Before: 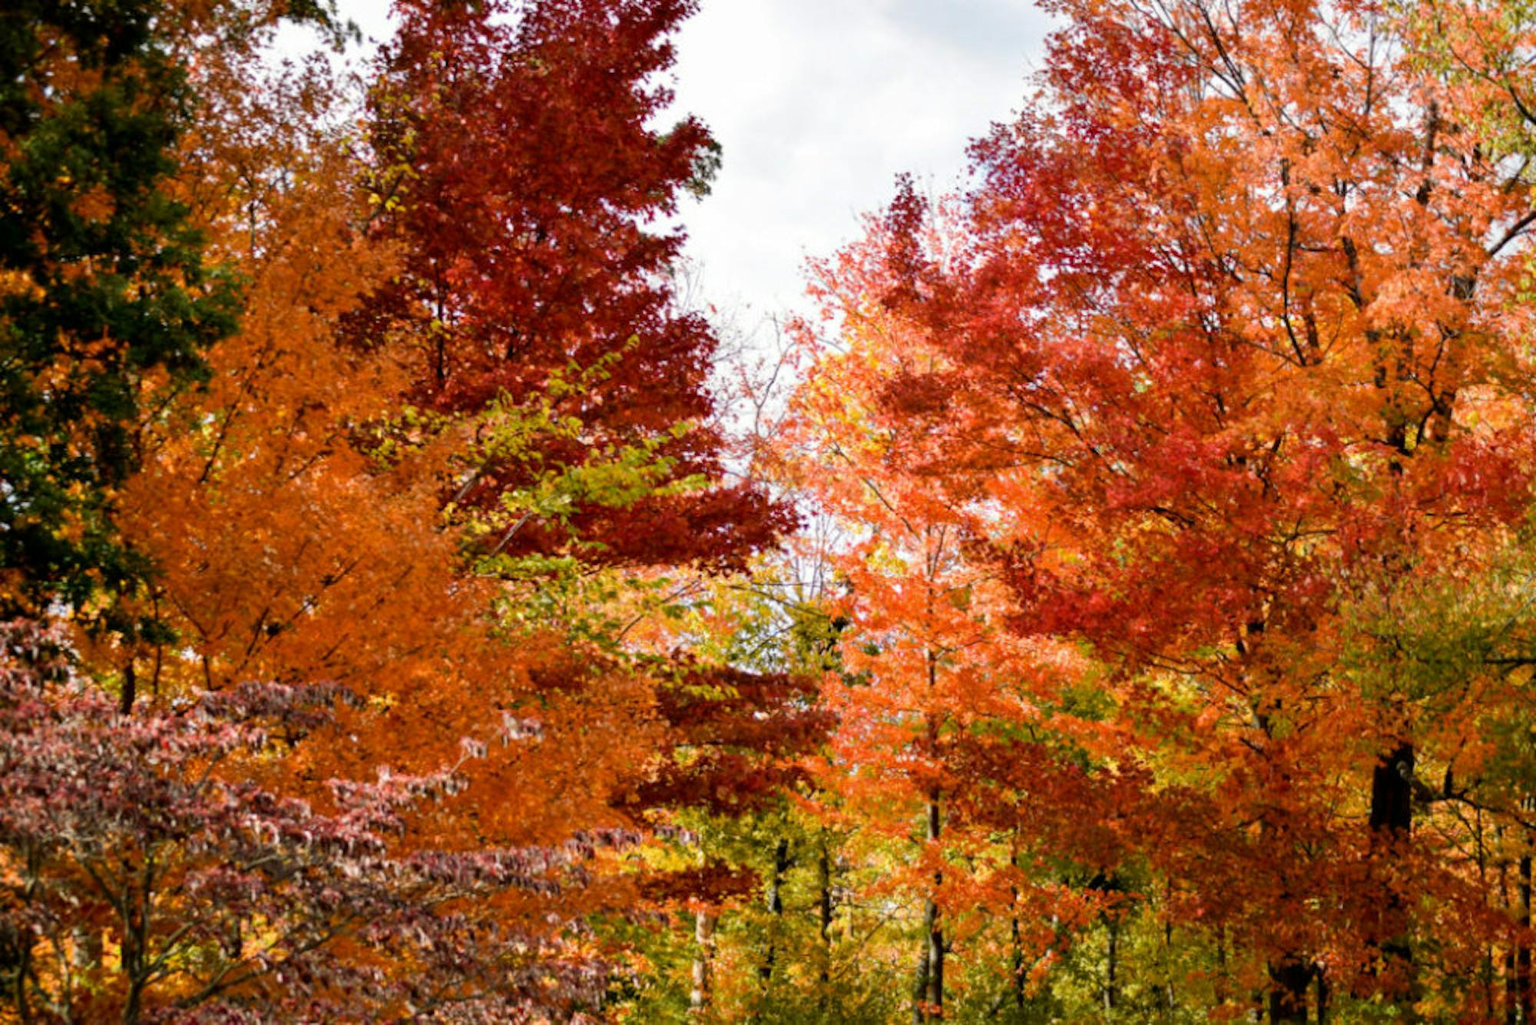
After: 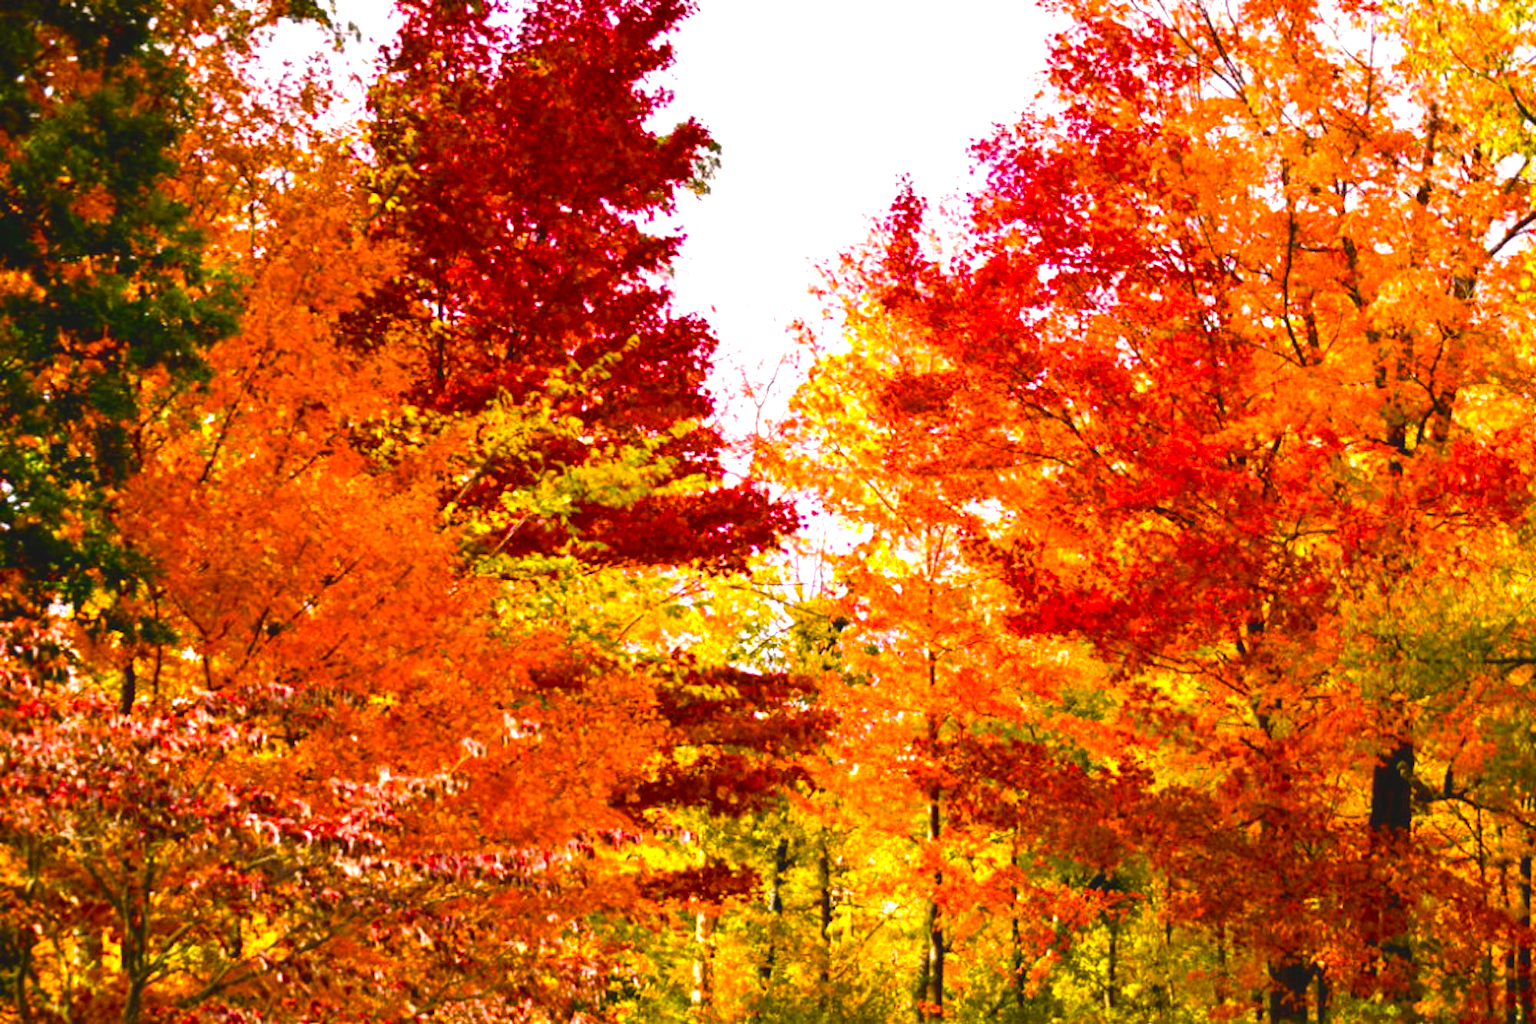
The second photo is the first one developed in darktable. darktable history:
color correction: highlights a* 12.23, highlights b* 5.41
color balance rgb: linear chroma grading › shadows 10%, linear chroma grading › highlights 10%, linear chroma grading › global chroma 15%, linear chroma grading › mid-tones 15%, perceptual saturation grading › global saturation 40%, perceptual saturation grading › highlights -25%, perceptual saturation grading › mid-tones 35%, perceptual saturation grading › shadows 35%, perceptual brilliance grading › global brilliance 11.29%, global vibrance 11.29%
exposure: black level correction -0.005, exposure 0.622 EV, compensate highlight preservation false
